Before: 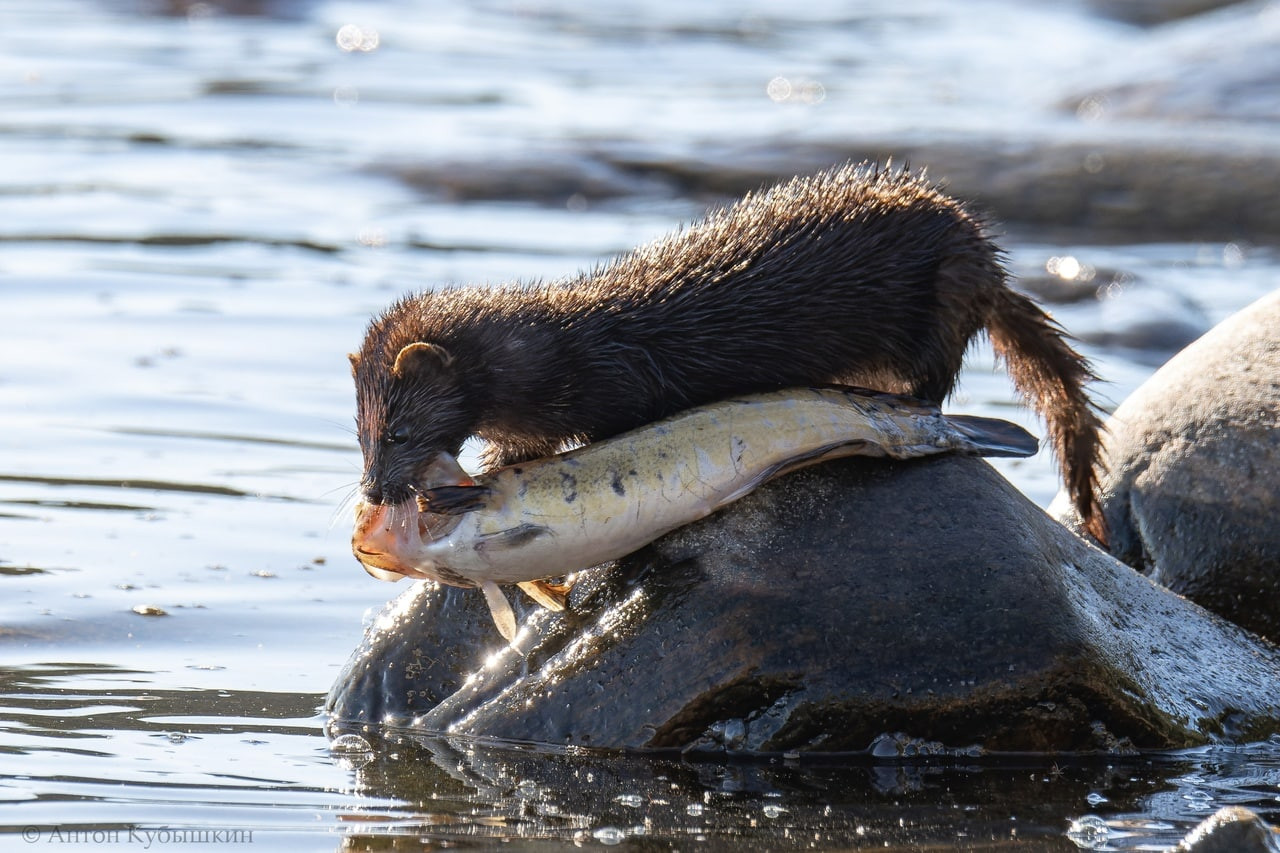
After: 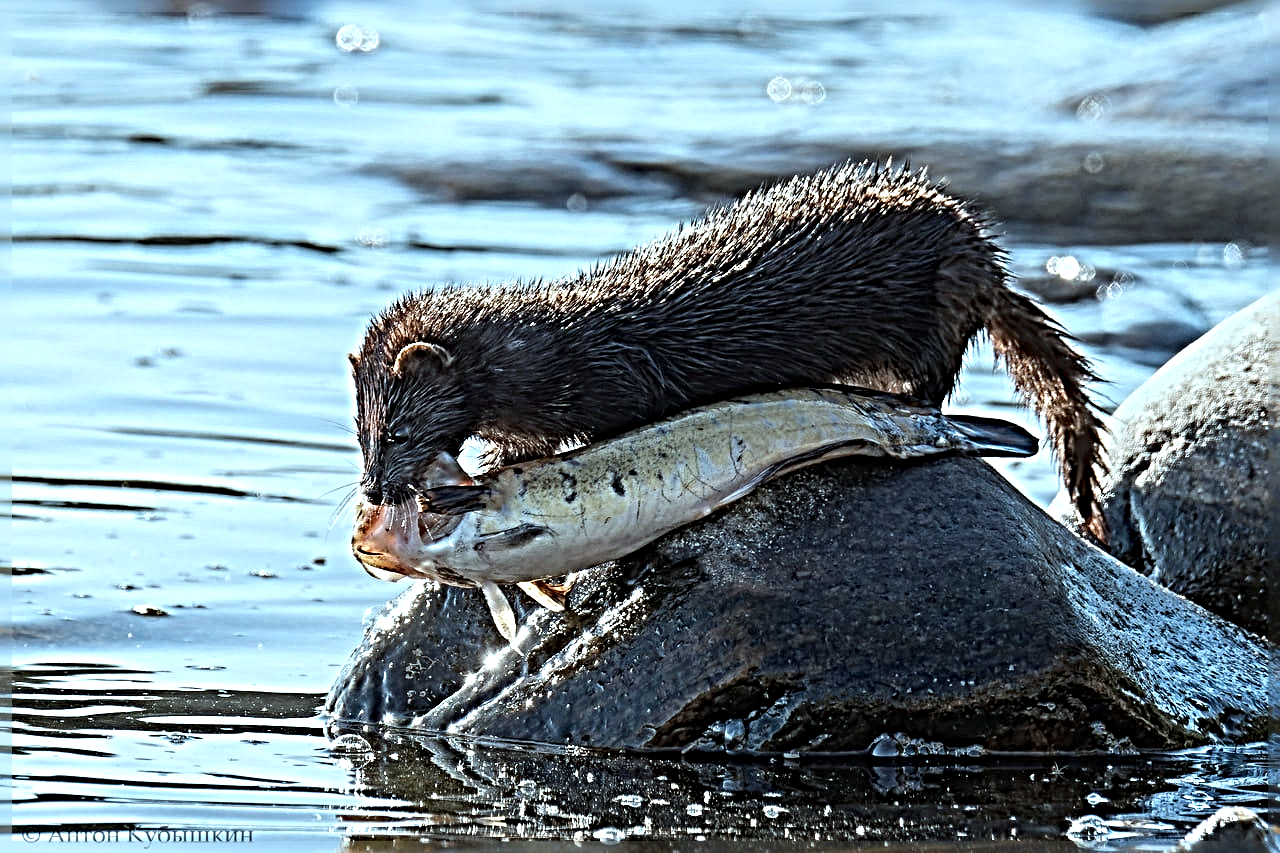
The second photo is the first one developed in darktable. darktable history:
color correction: highlights a* -10.04, highlights b* -10.37
sharpen: radius 6.3, amount 1.8, threshold 0
